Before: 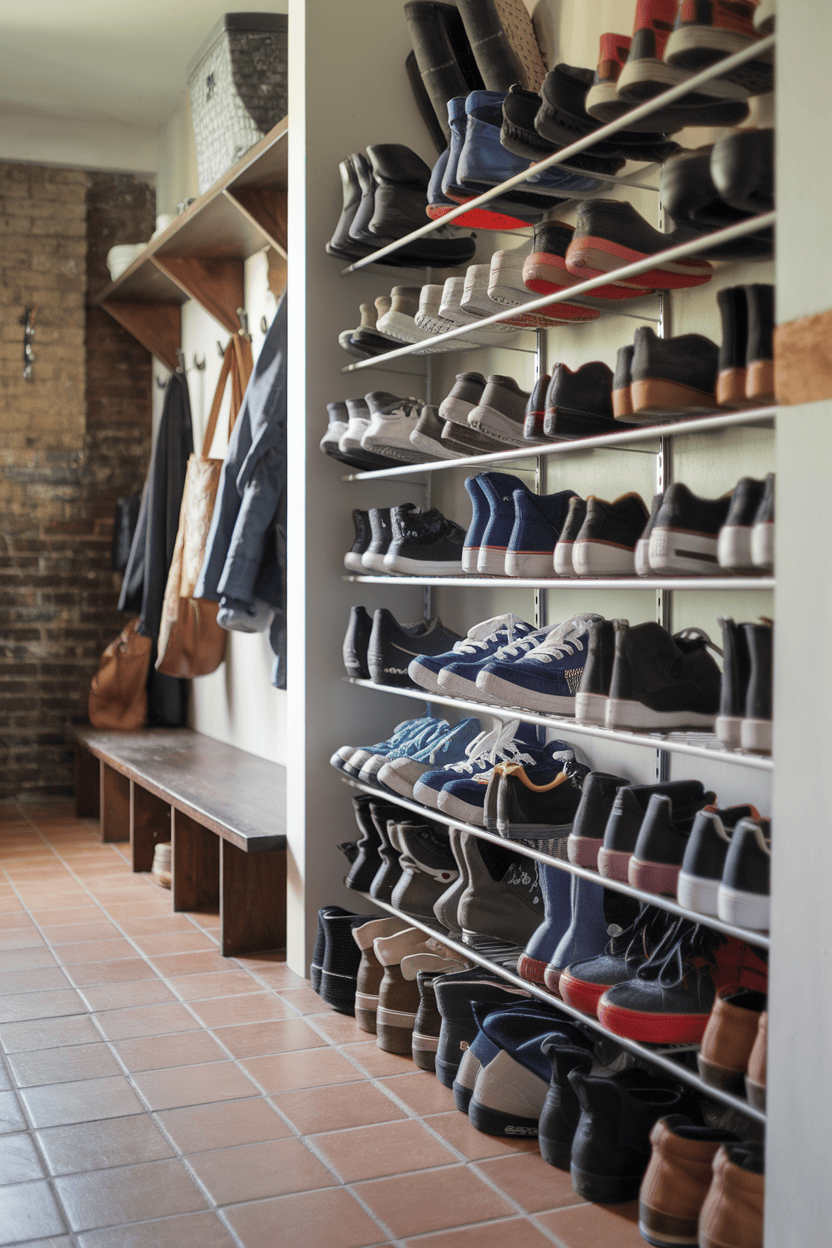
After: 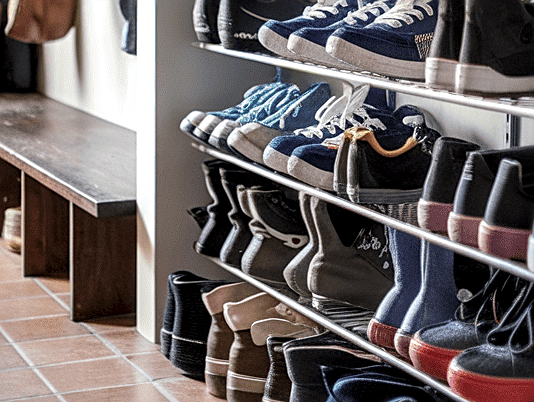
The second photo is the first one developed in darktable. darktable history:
velvia: strength 15.57%
sharpen: on, module defaults
crop: left 18.077%, top 50.948%, right 17.632%, bottom 16.823%
local contrast: highlights 60%, shadows 64%, detail 160%
